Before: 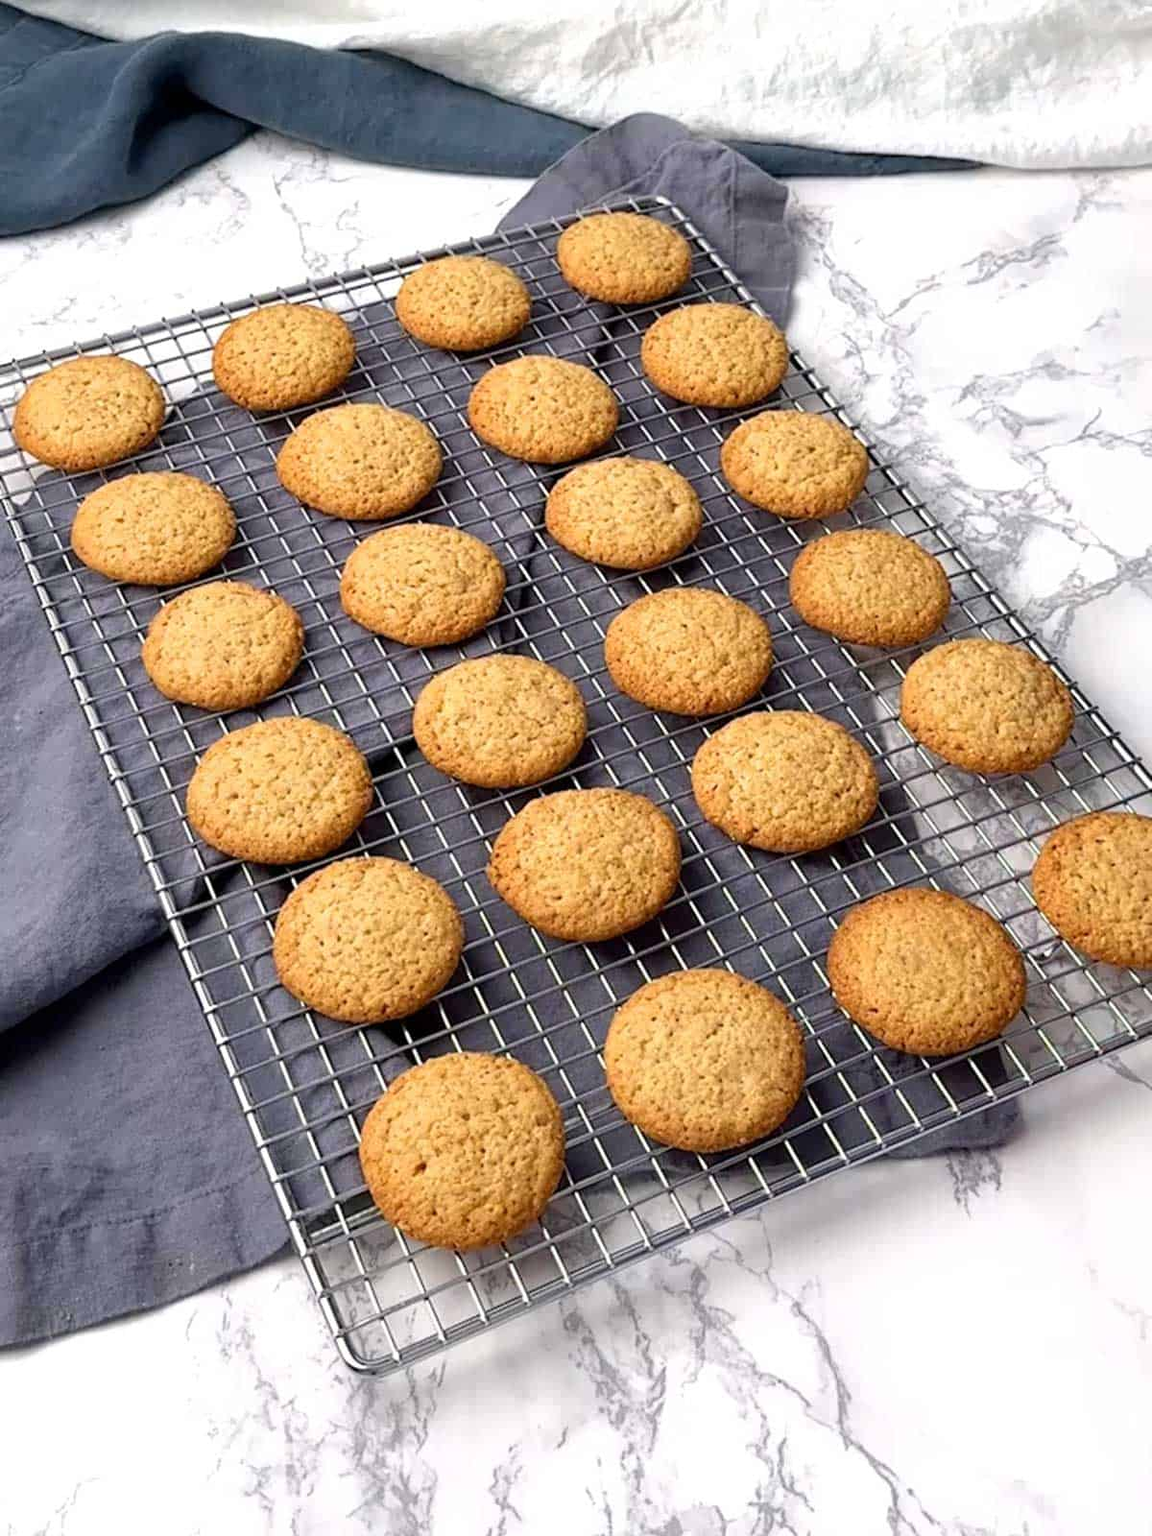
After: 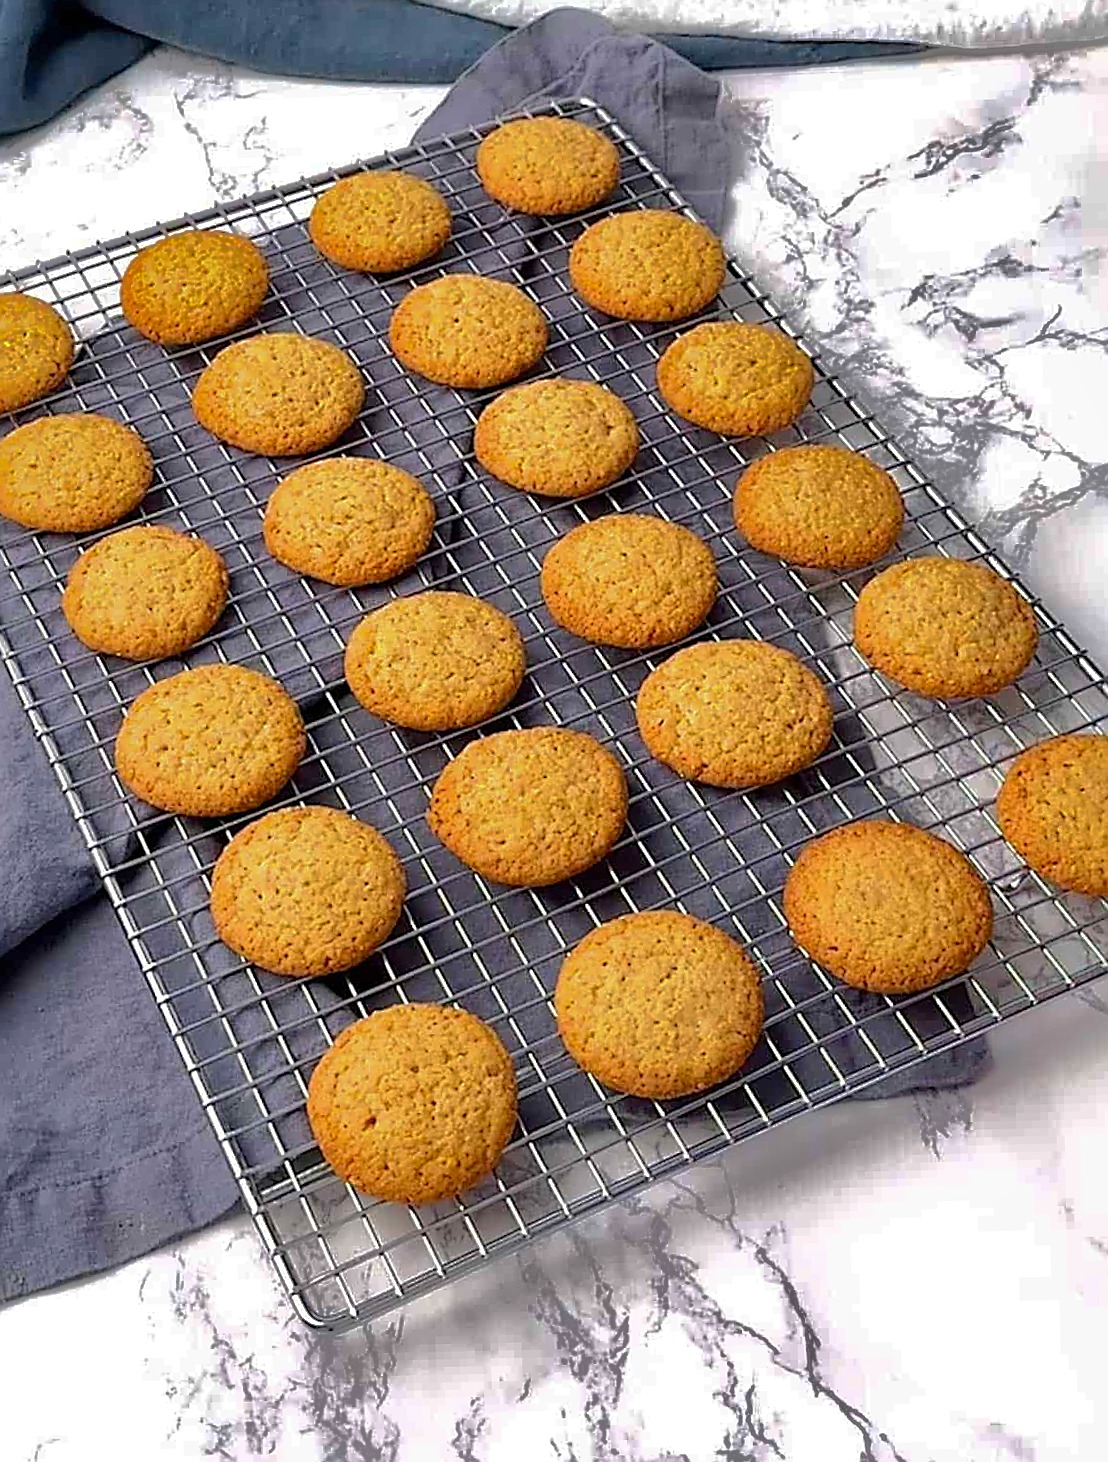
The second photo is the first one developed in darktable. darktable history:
rotate and perspective: lens shift (vertical) 0.048, lens shift (horizontal) -0.024, automatic cropping off
crop and rotate: angle 1.96°, left 5.673%, top 5.673%
contrast brightness saturation: contrast 0.04, saturation 0.16
shadows and highlights: shadows 25, highlights -70
sharpen: radius 1.4, amount 1.25, threshold 0.7
